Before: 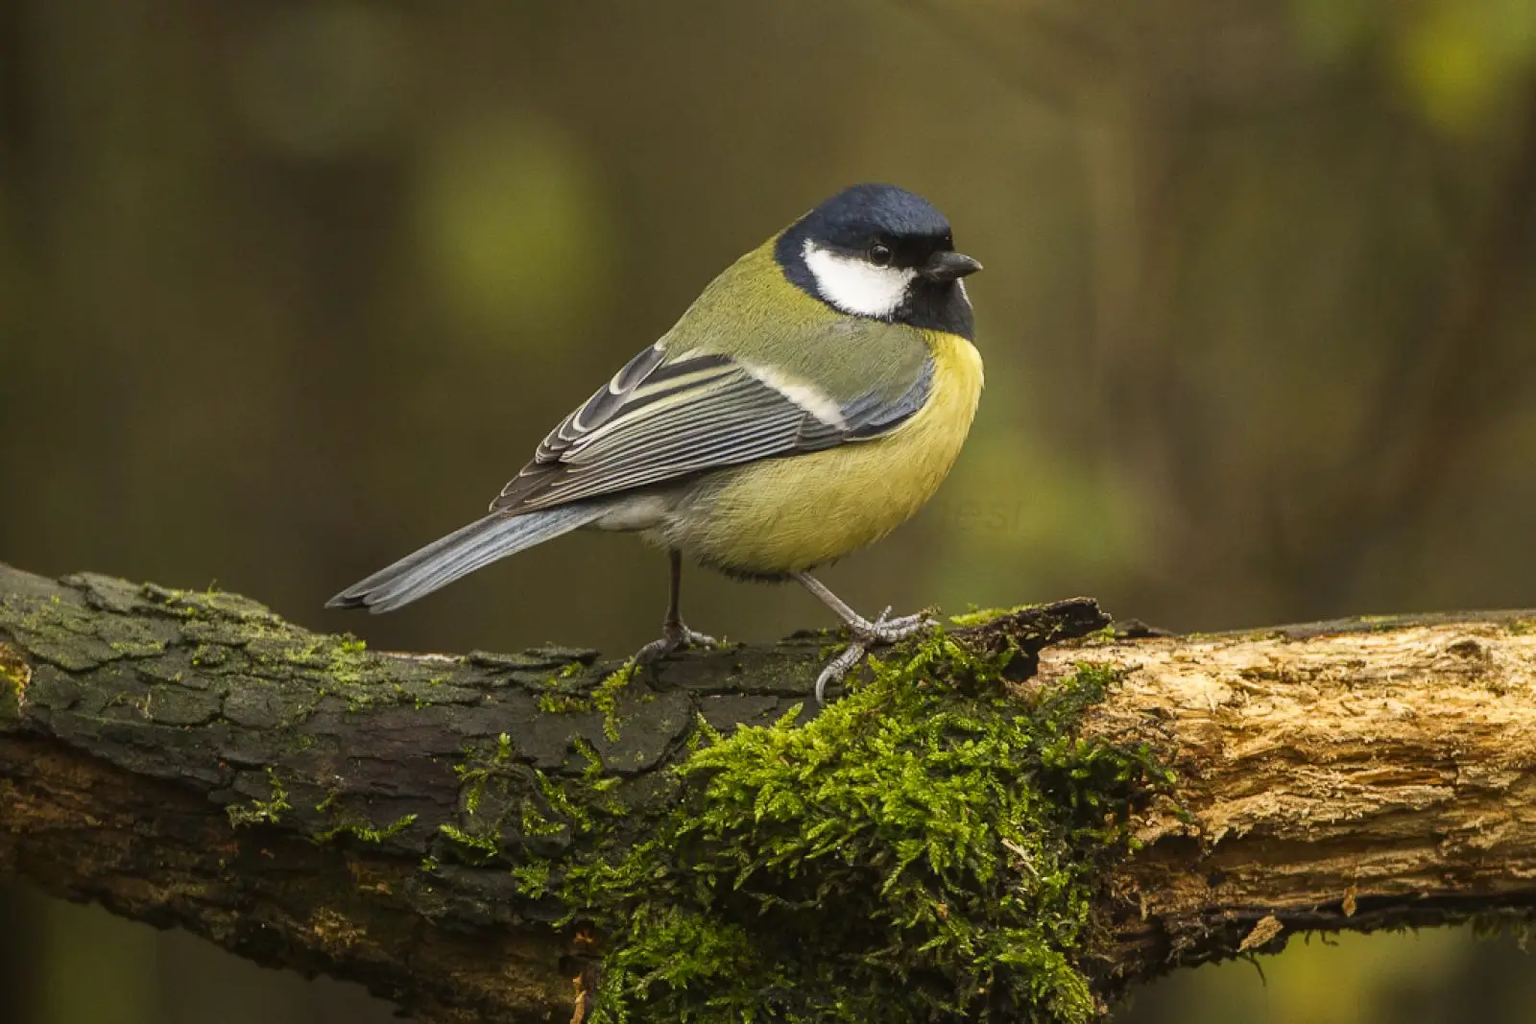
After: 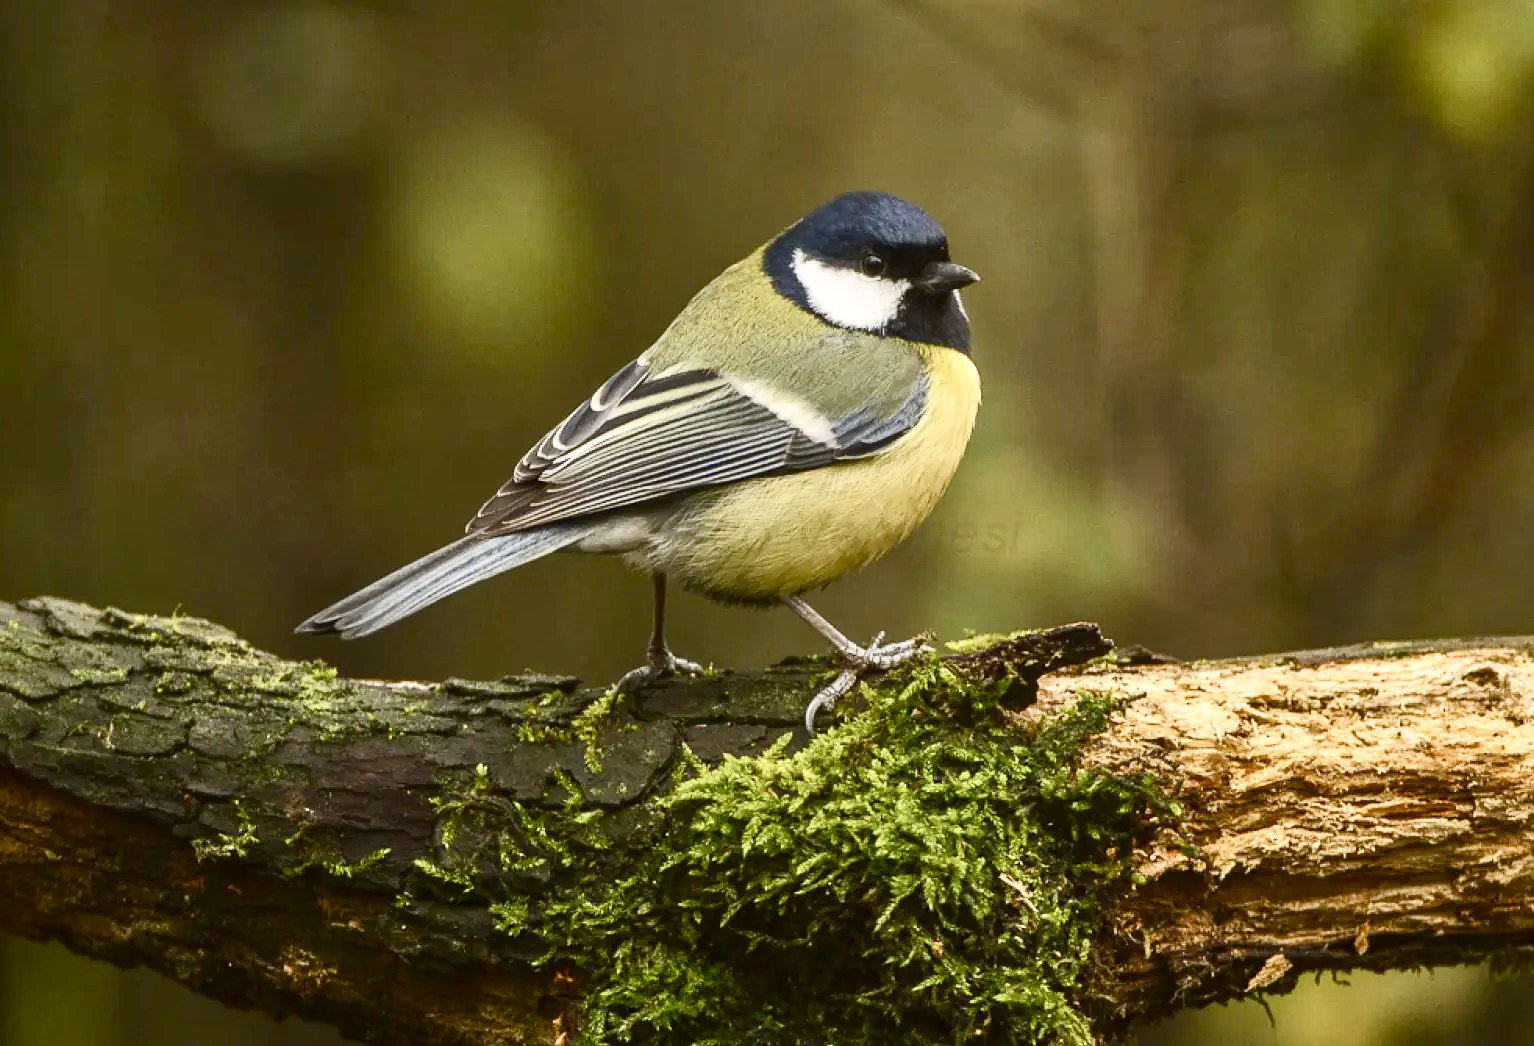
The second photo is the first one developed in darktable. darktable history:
crop and rotate: left 2.758%, right 1.339%, bottom 1.95%
tone equalizer: -8 EV 0.969 EV, -7 EV 1.04 EV, -6 EV 1 EV, -5 EV 0.998 EV, -4 EV 1.02 EV, -3 EV 0.721 EV, -2 EV 0.488 EV, -1 EV 0.246 EV
color balance rgb: perceptual saturation grading › global saturation 20%, perceptual saturation grading › highlights -49.629%, perceptual saturation grading › shadows 25.446%
contrast brightness saturation: contrast 0.29
